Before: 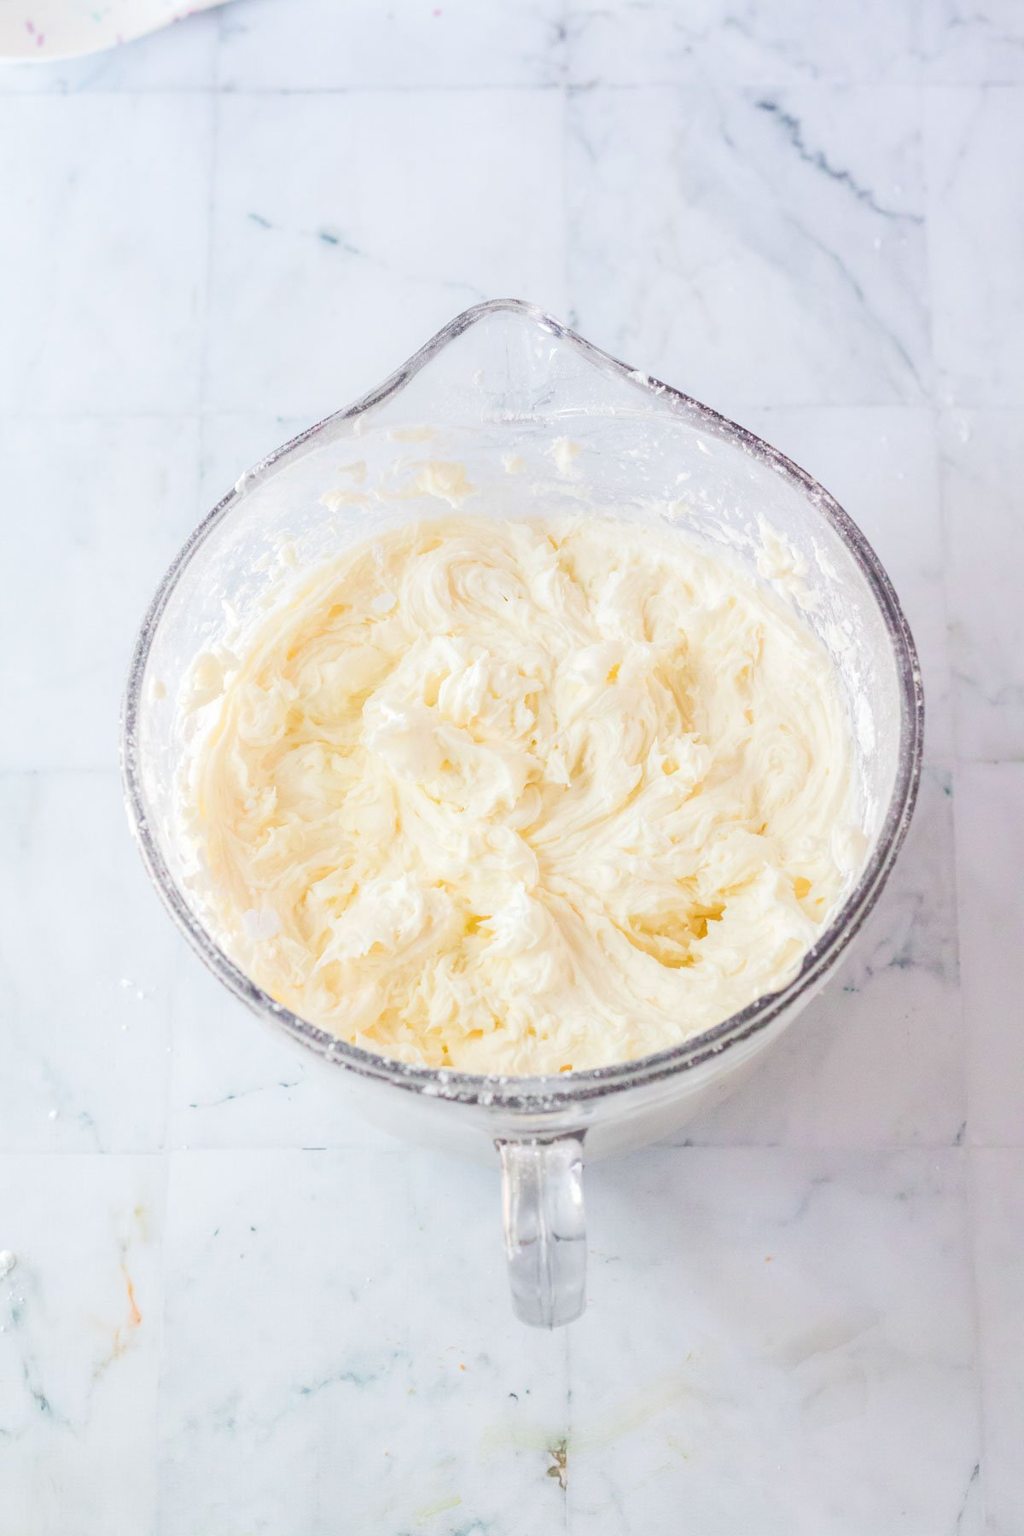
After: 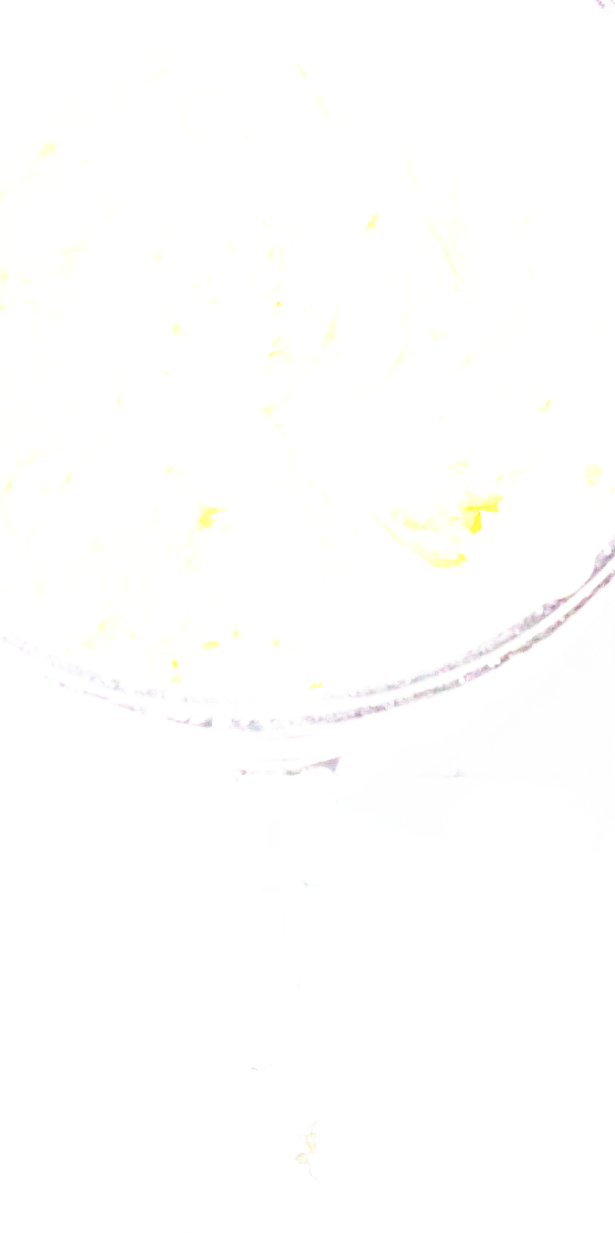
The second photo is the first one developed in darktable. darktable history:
crop and rotate: left 28.917%, top 31.468%, right 19.832%
base curve: curves: ch0 [(0, 0) (0.007, 0.004) (0.027, 0.03) (0.046, 0.07) (0.207, 0.54) (0.442, 0.872) (0.673, 0.972) (1, 1)], preserve colors none
exposure: exposure 1 EV, compensate exposure bias true, compensate highlight preservation false
